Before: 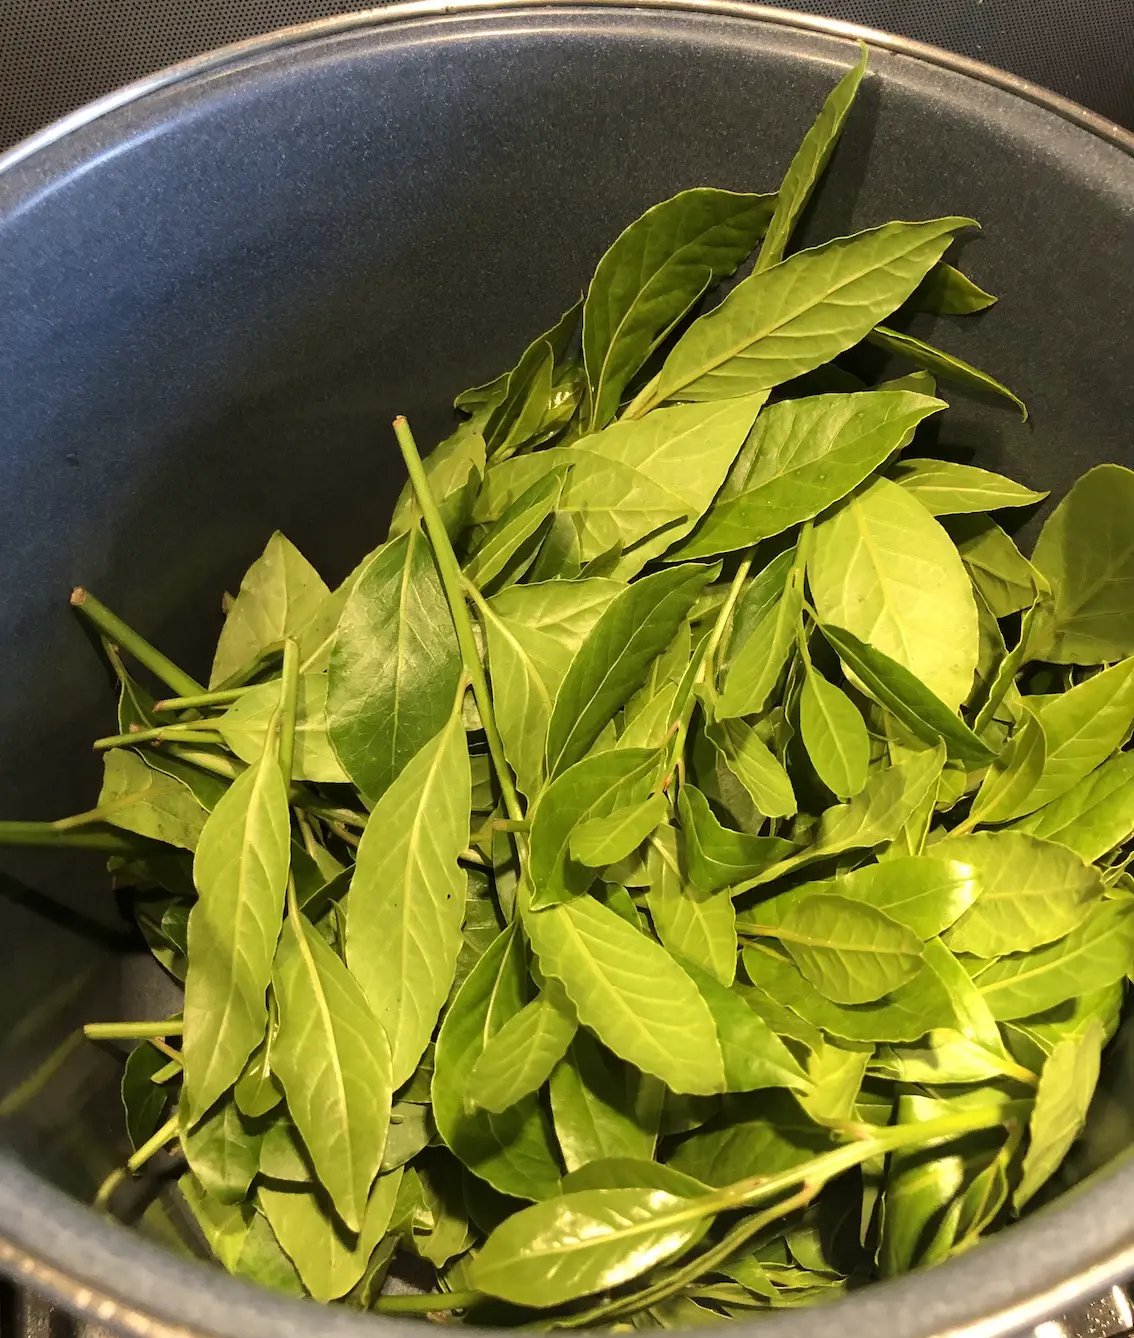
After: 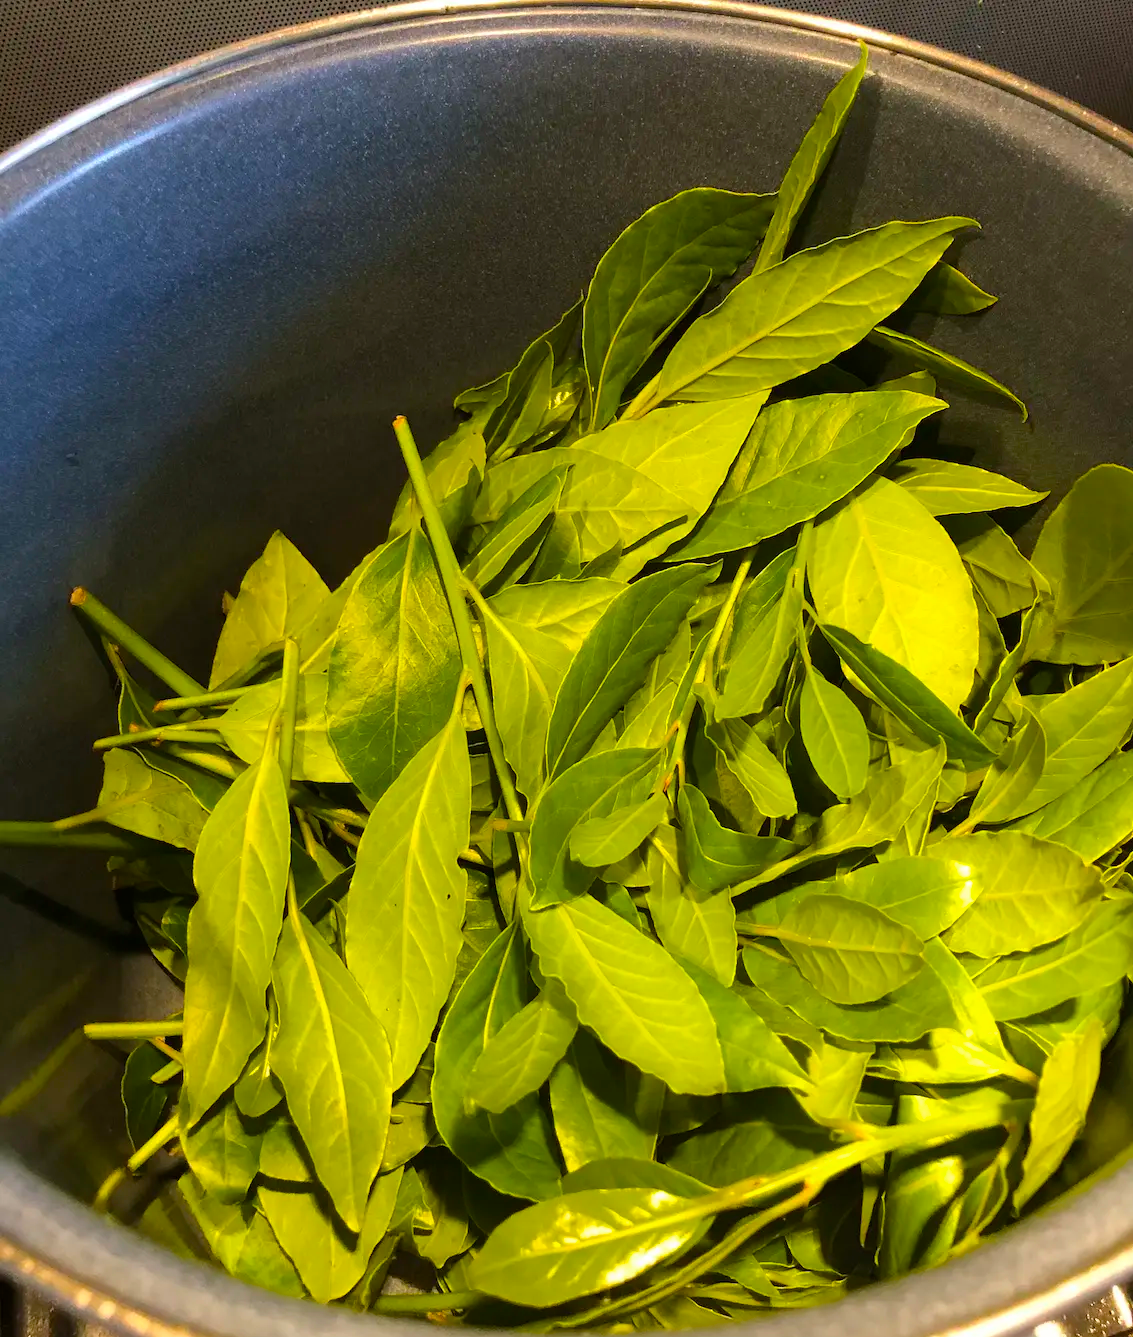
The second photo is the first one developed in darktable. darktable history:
color balance rgb: perceptual saturation grading › global saturation 30%, global vibrance 20%
